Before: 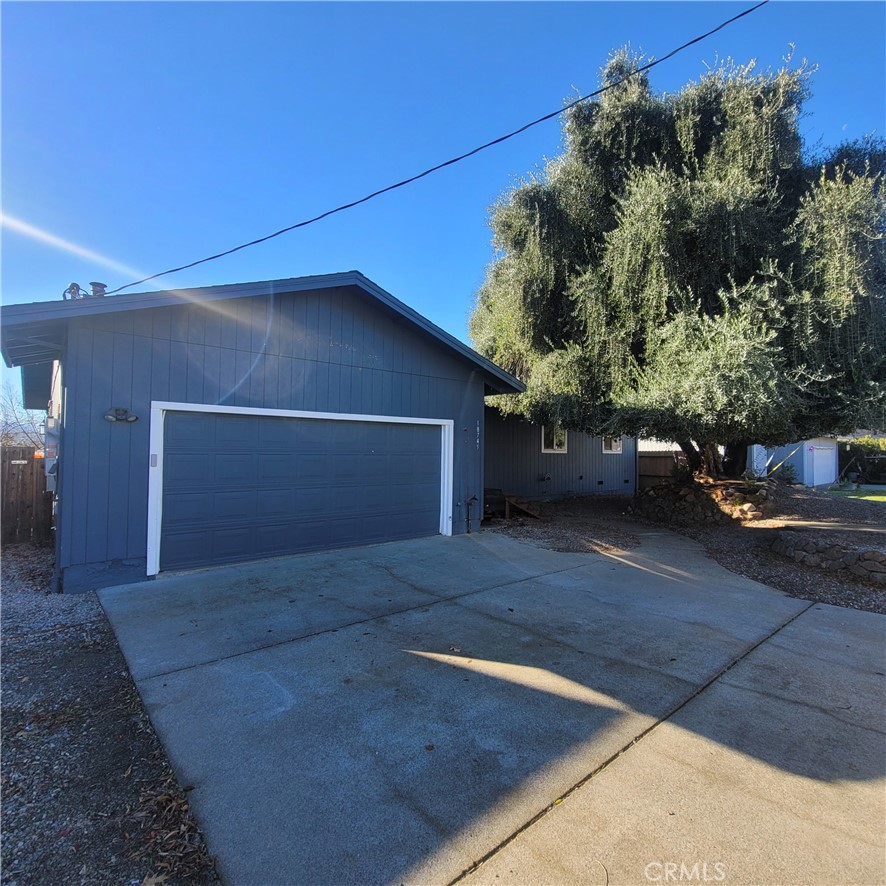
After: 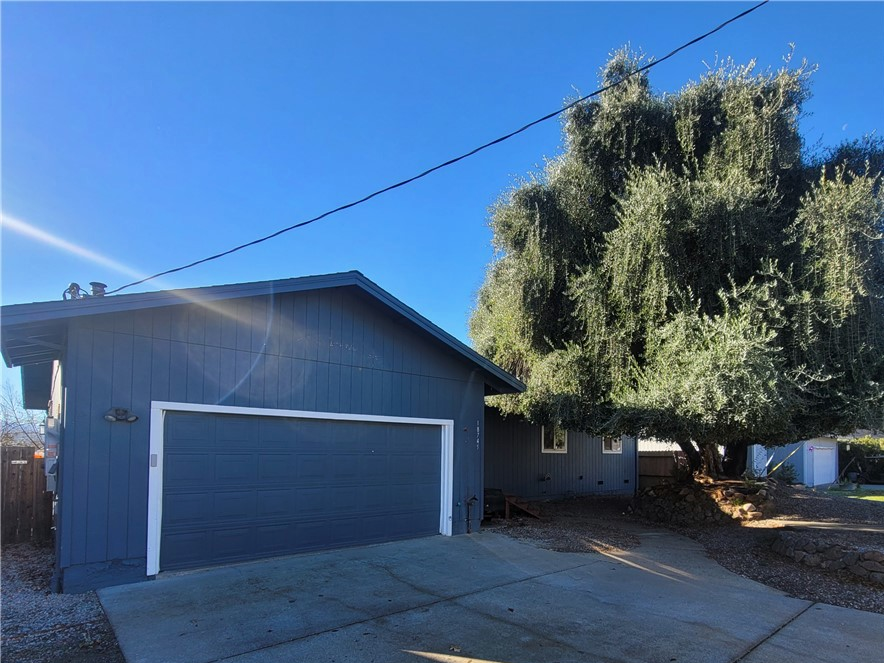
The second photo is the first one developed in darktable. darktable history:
contrast brightness saturation: contrast 0.03, brightness -0.04
crop: bottom 24.967%
